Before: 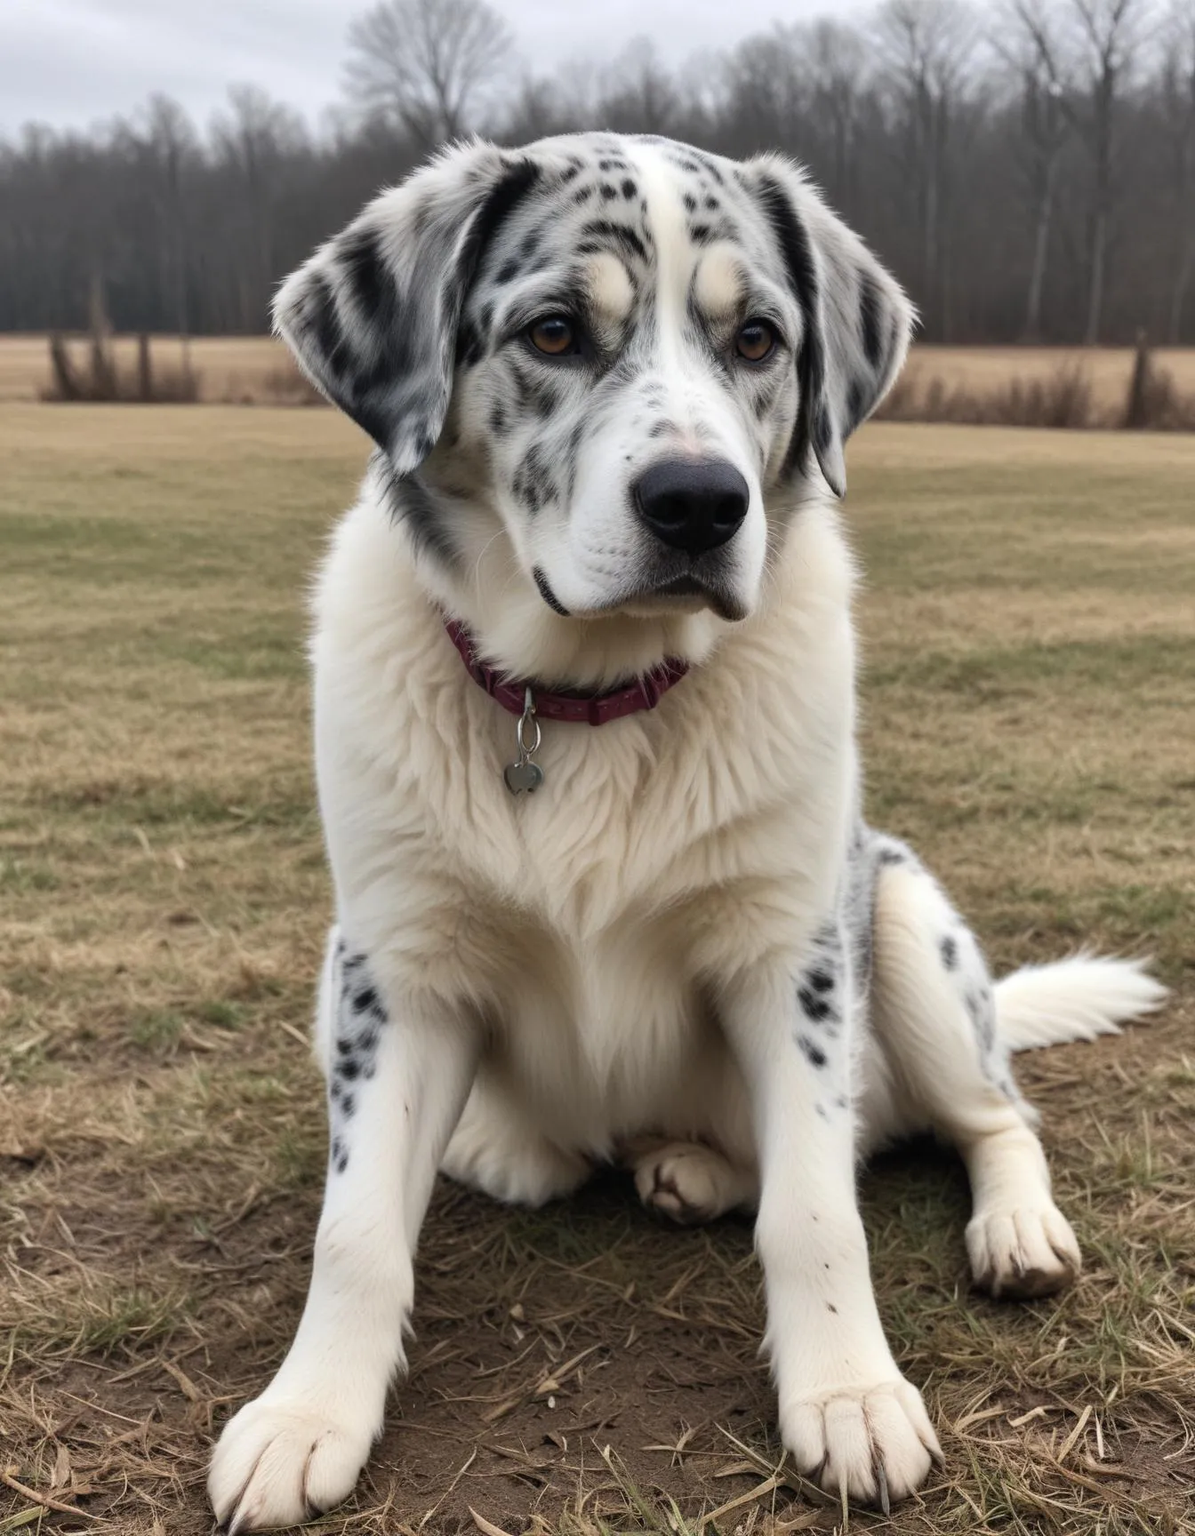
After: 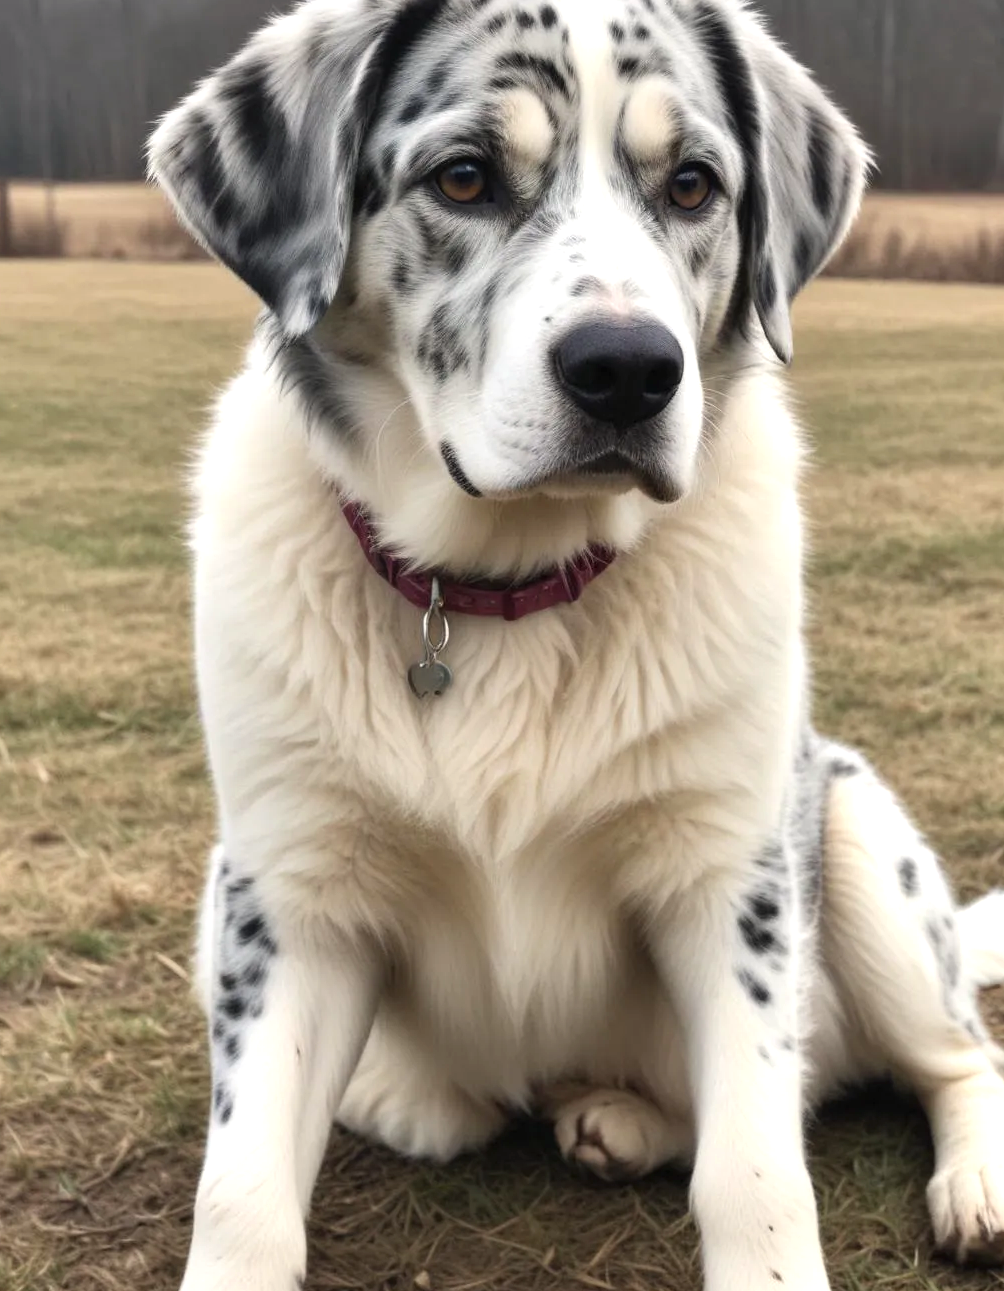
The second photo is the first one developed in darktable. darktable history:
exposure: black level correction 0, exposure 0.5 EV, compensate exposure bias true, compensate highlight preservation false
white balance: red 1.009, blue 0.985
crop and rotate: left 11.831%, top 11.346%, right 13.429%, bottom 13.899%
